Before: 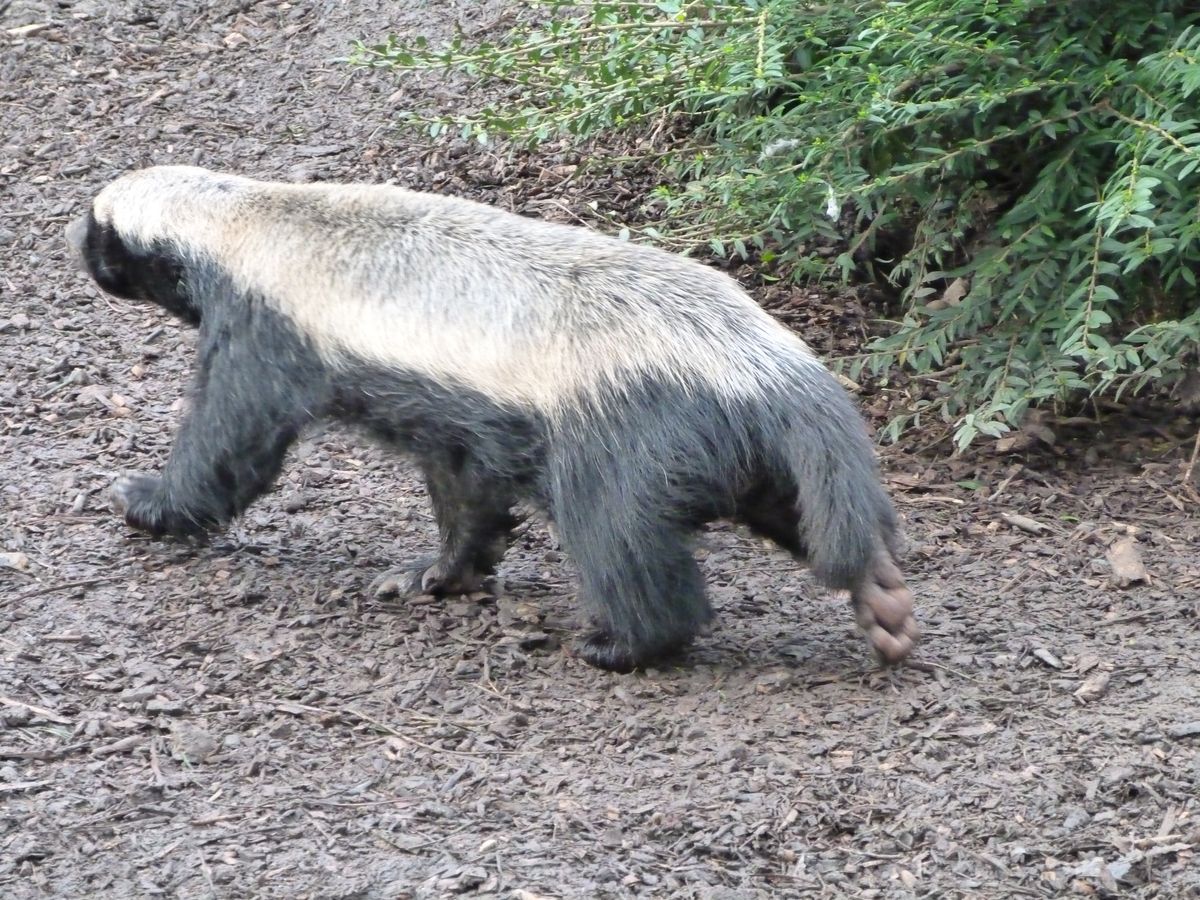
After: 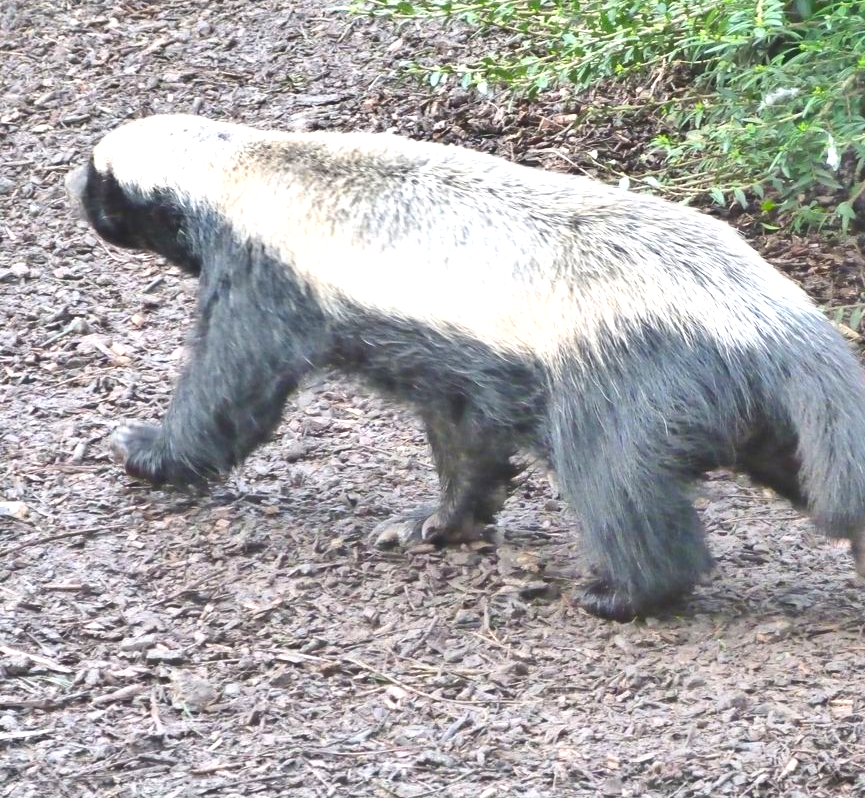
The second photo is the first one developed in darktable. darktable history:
local contrast: mode bilateral grid, contrast 20, coarseness 50, detail 119%, midtone range 0.2
exposure: black level correction 0, exposure 1.097 EV, compensate highlight preservation false
contrast brightness saturation: contrast -0.282
crop: top 5.777%, right 27.85%, bottom 5.544%
shadows and highlights: white point adjustment 0.943, soften with gaussian
